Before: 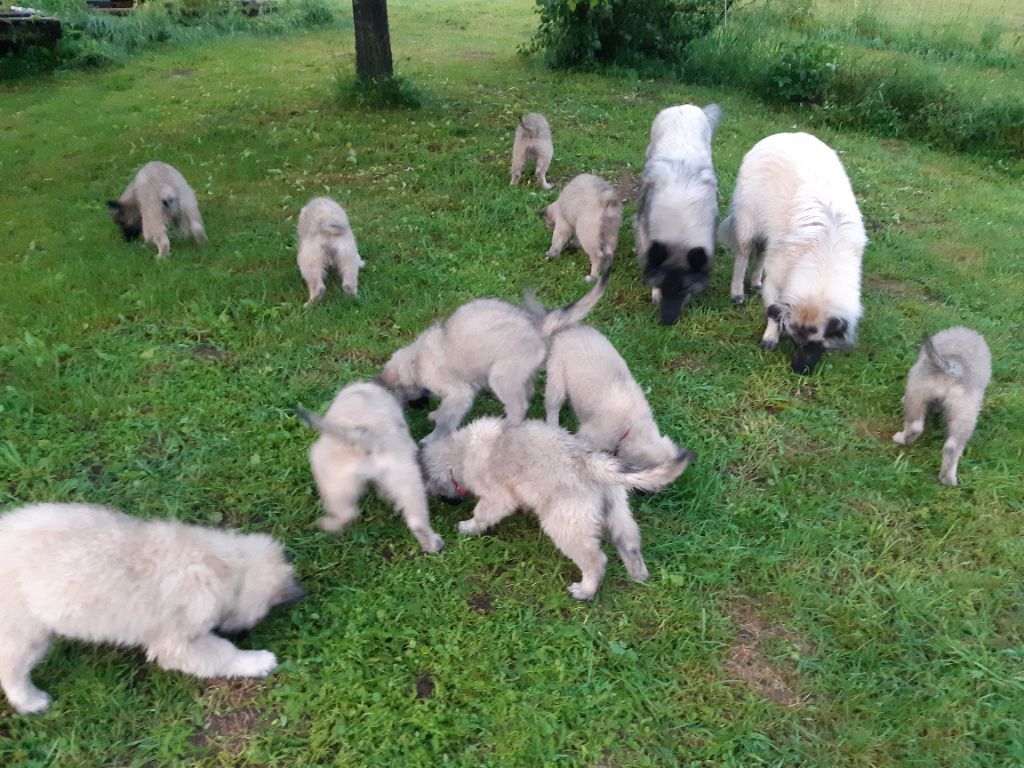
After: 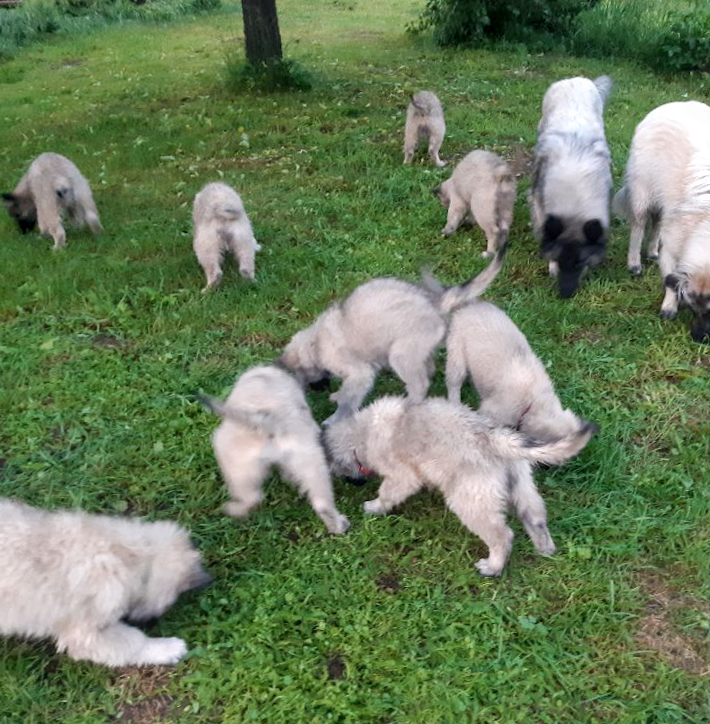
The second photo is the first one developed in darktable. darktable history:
local contrast: on, module defaults
rotate and perspective: rotation -2°, crop left 0.022, crop right 0.978, crop top 0.049, crop bottom 0.951
white balance: emerald 1
crop and rotate: left 9.061%, right 20.142%
